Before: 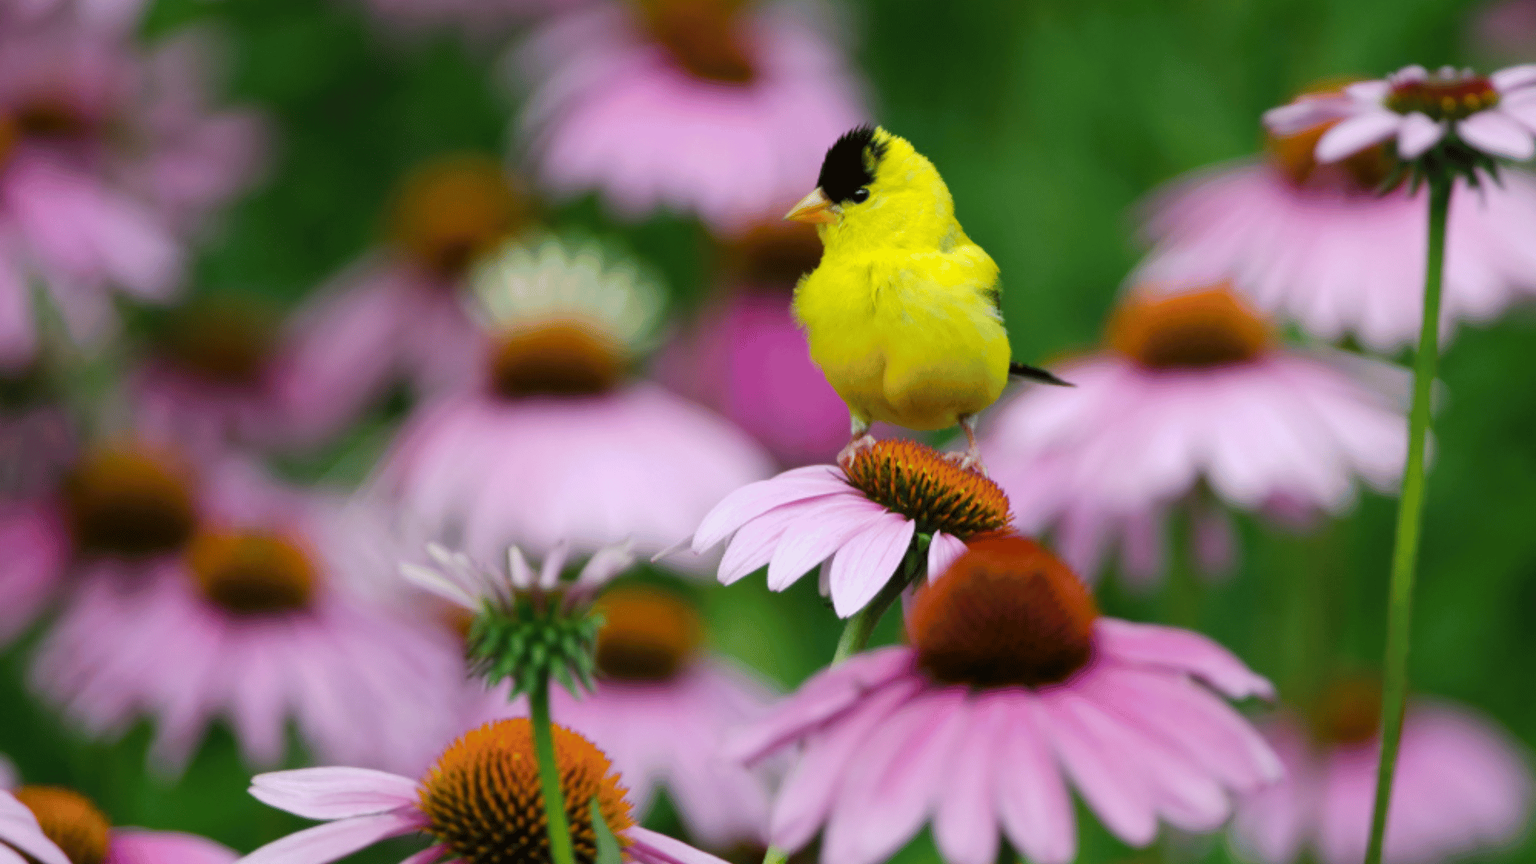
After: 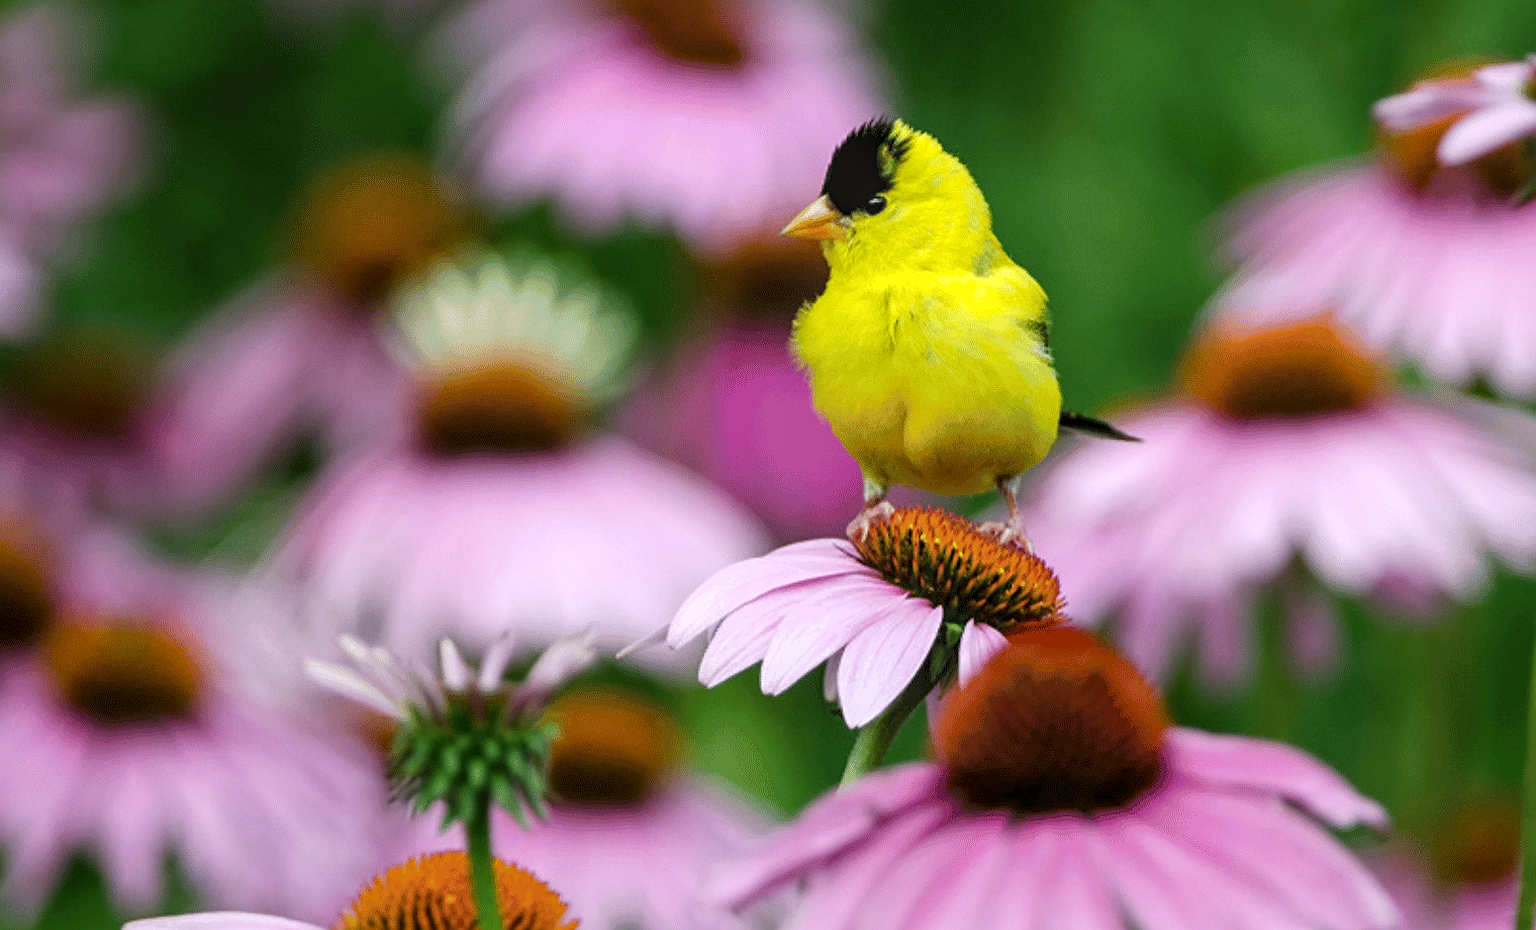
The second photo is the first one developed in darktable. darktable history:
local contrast: on, module defaults
levels: white 99.93%, levels [0.016, 0.484, 0.953]
crop: left 9.956%, top 3.498%, right 9.169%, bottom 9.414%
sharpen: on, module defaults
